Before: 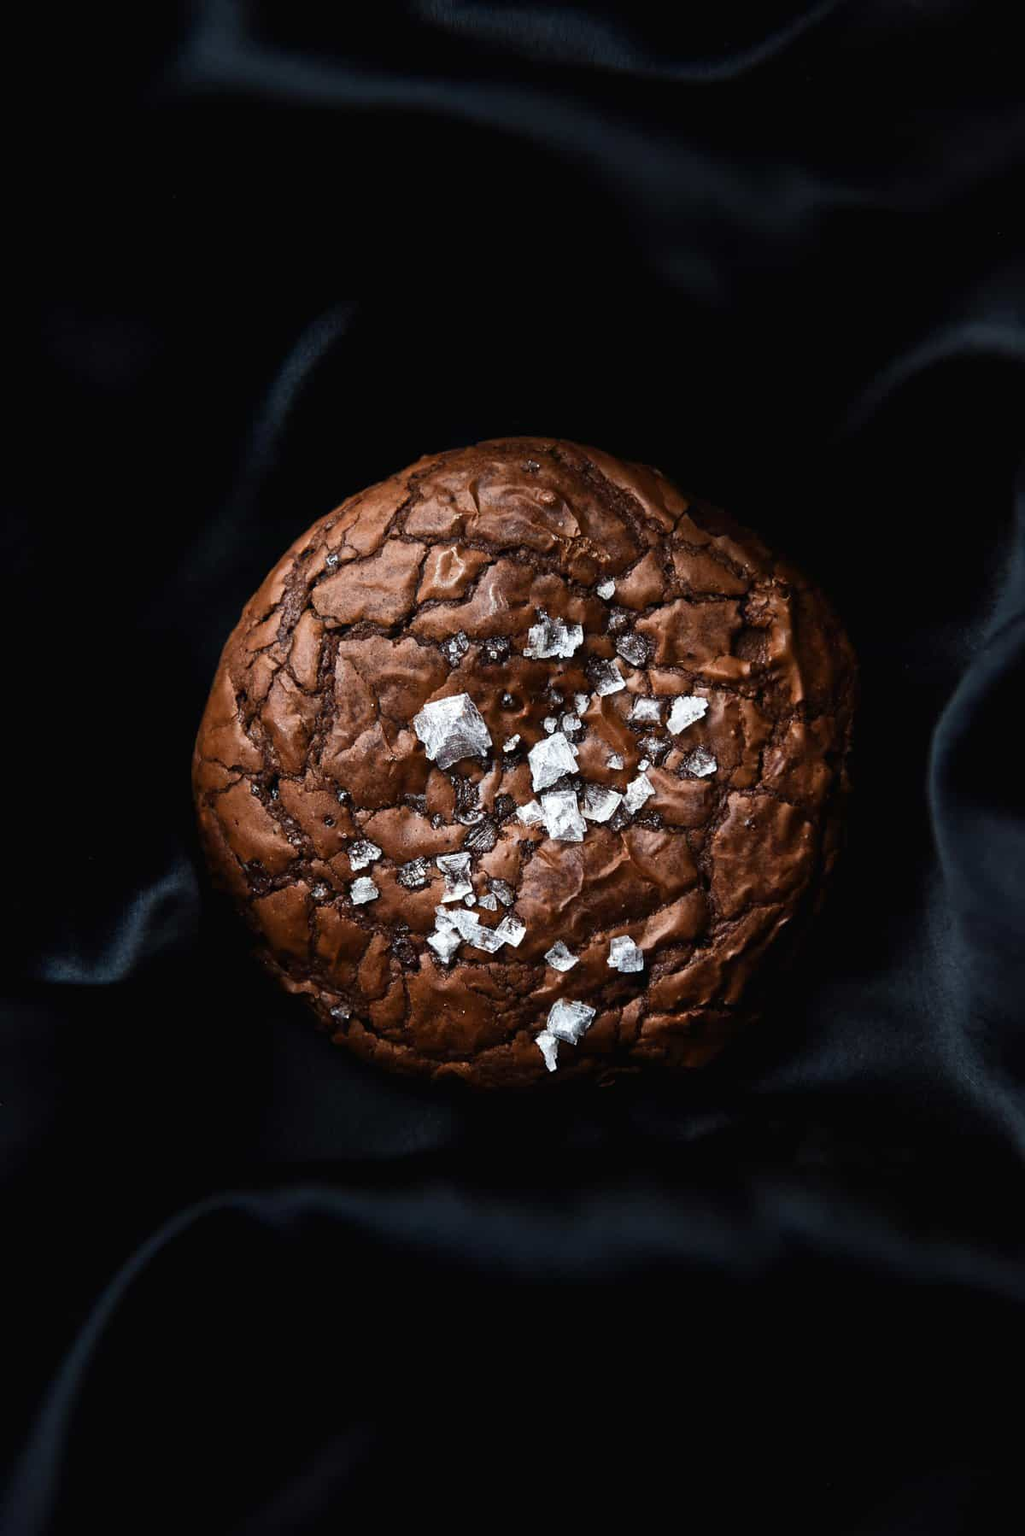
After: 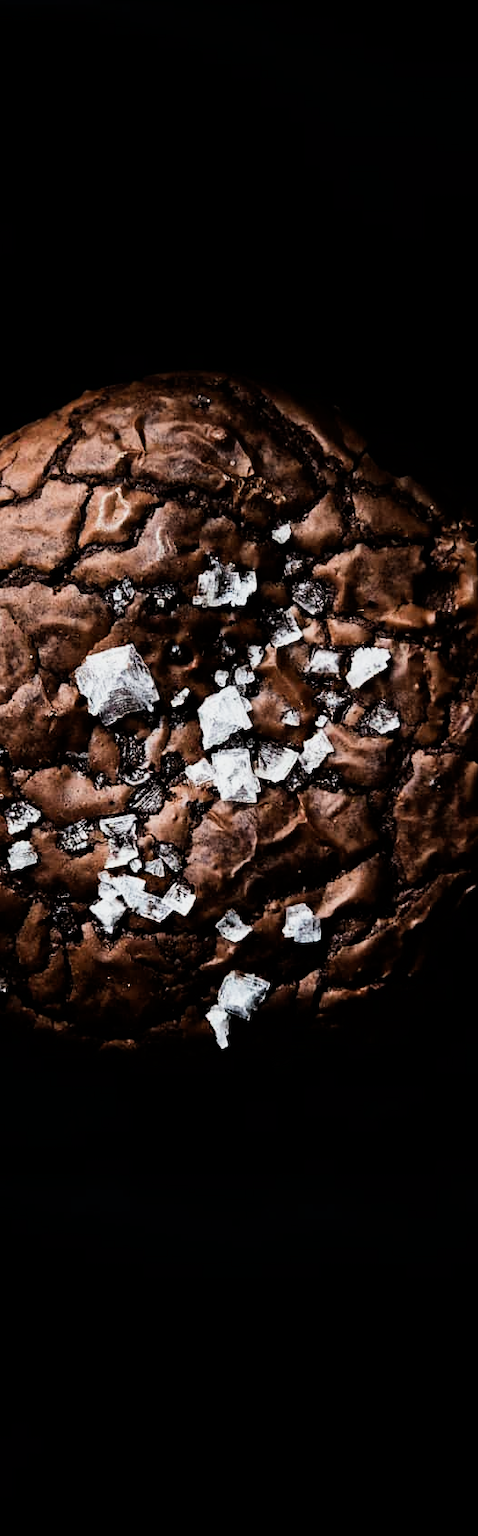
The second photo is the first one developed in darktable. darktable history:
filmic rgb: black relative exposure -5.14 EV, white relative exposure 3.51 EV, hardness 3.18, contrast 1.496, highlights saturation mix -49.77%, preserve chrominance max RGB
crop: left 33.517%, top 5.966%, right 22.861%
